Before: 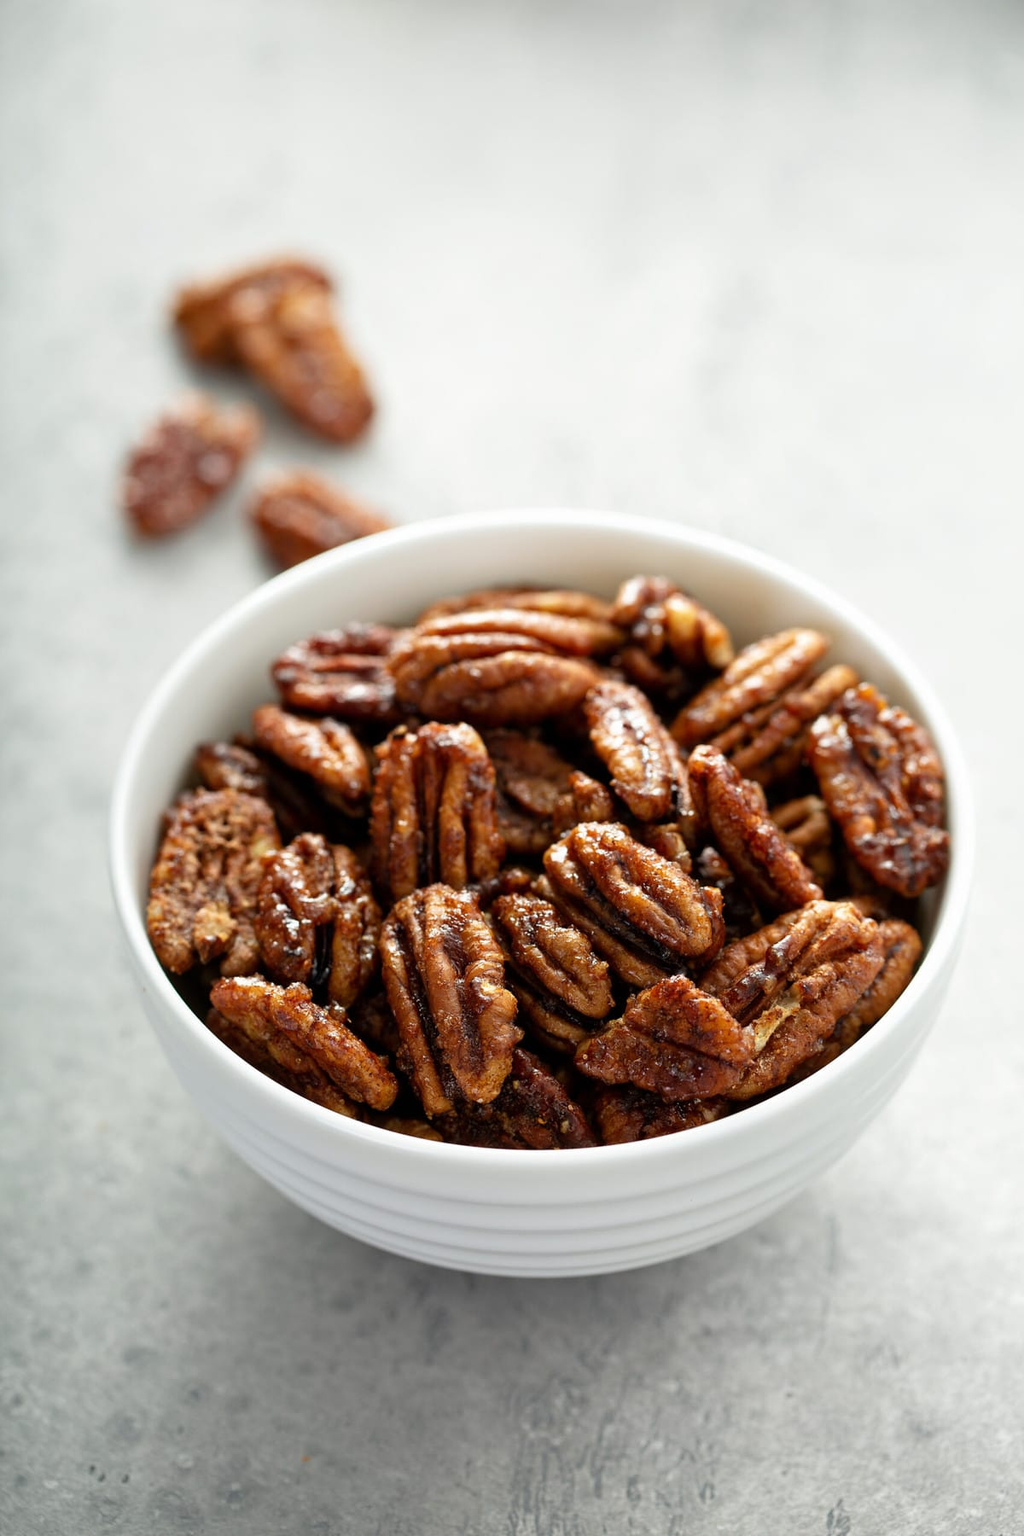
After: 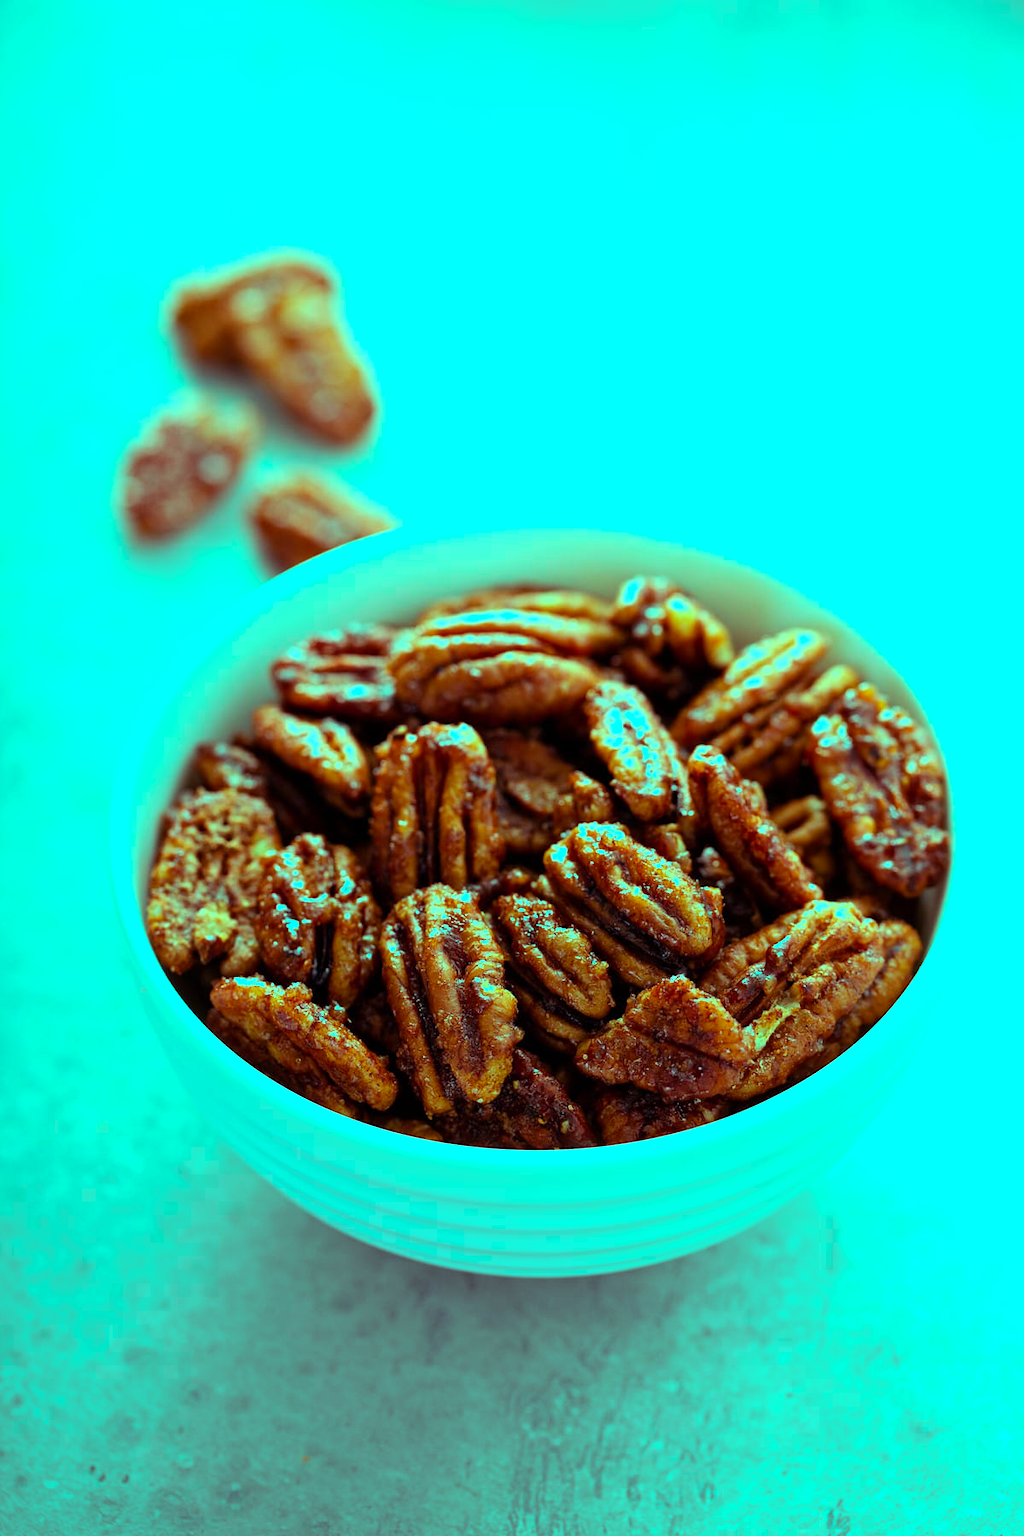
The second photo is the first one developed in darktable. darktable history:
exposure: exposure 0 EV, compensate highlight preservation false
tone equalizer: on, module defaults
color balance rgb: shadows lift › luminance 0.49%, shadows lift › chroma 6.83%, shadows lift › hue 300.29°, power › hue 208.98°, highlights gain › luminance 20.24%, highlights gain › chroma 13.17%, highlights gain › hue 173.85°, perceptual saturation grading › global saturation 18.05%
